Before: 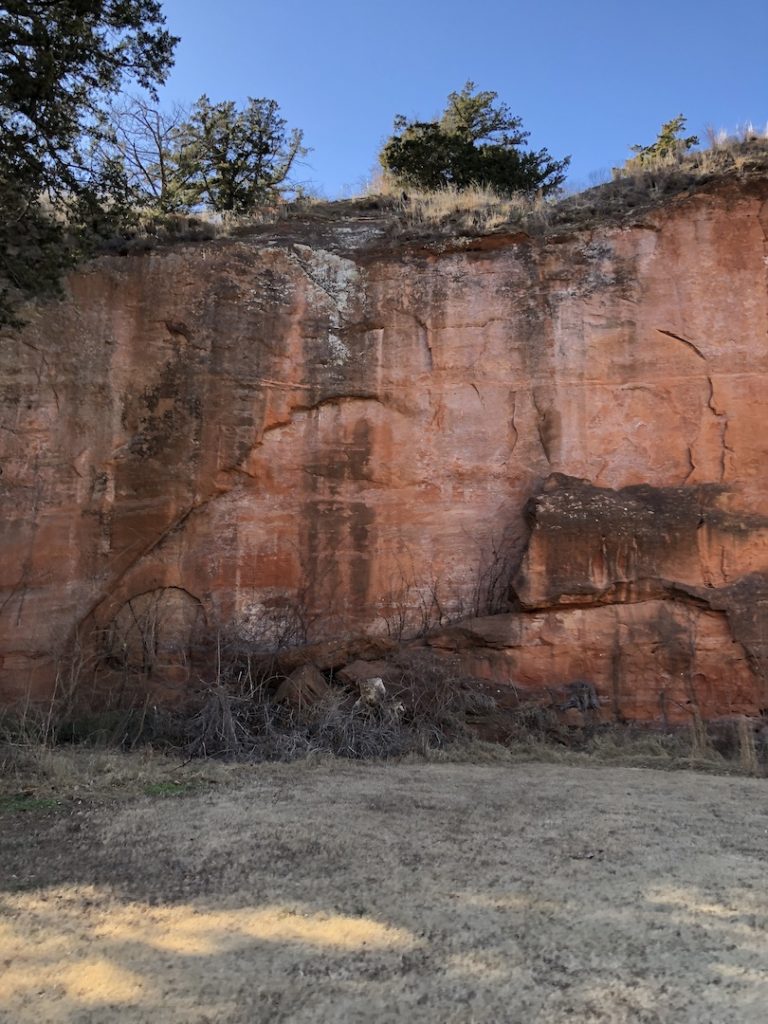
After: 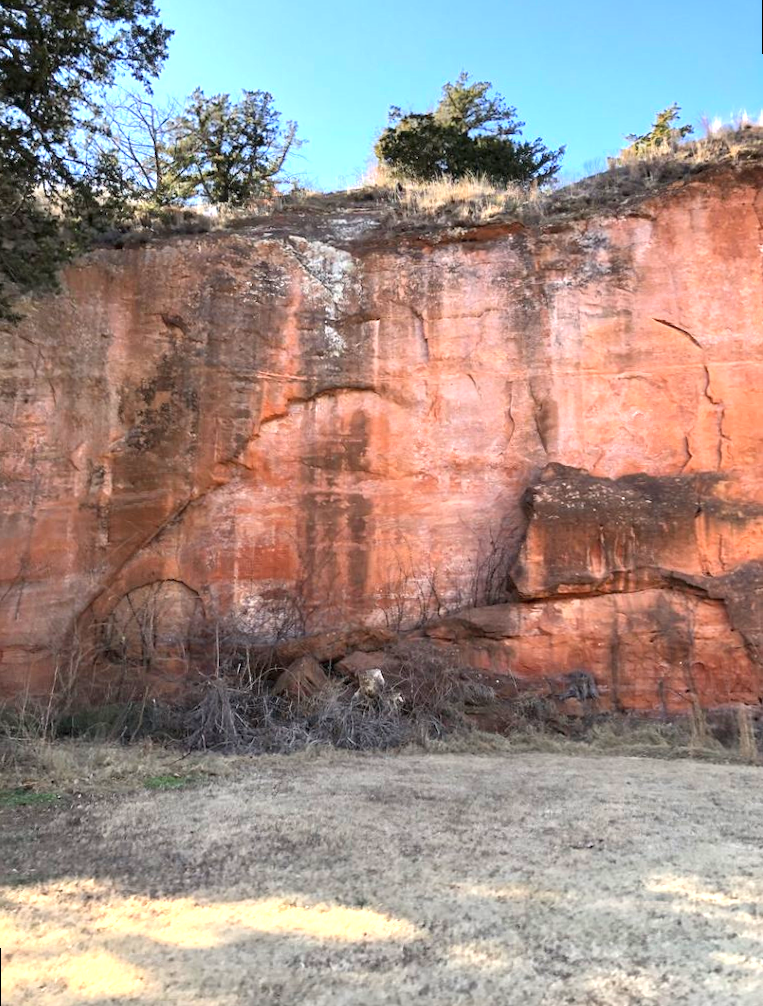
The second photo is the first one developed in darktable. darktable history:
rotate and perspective: rotation -0.45°, automatic cropping original format, crop left 0.008, crop right 0.992, crop top 0.012, crop bottom 0.988
exposure: black level correction 0, exposure 1.2 EV, compensate exposure bias true, compensate highlight preservation false
